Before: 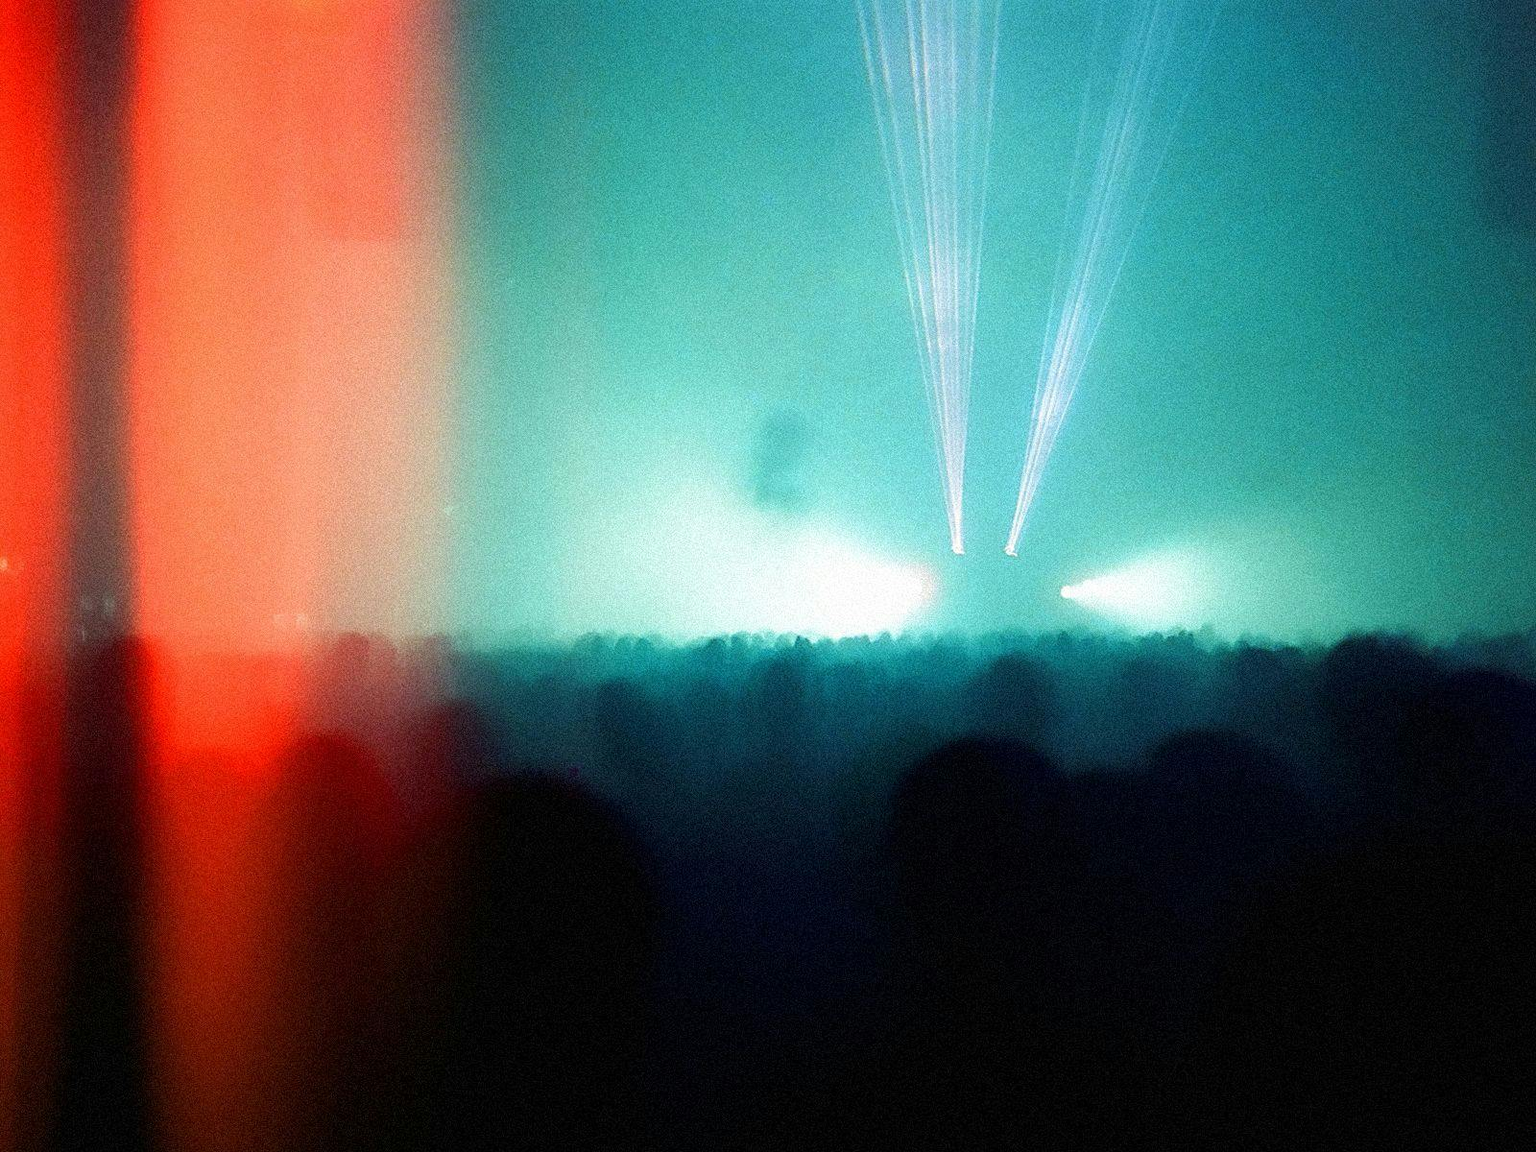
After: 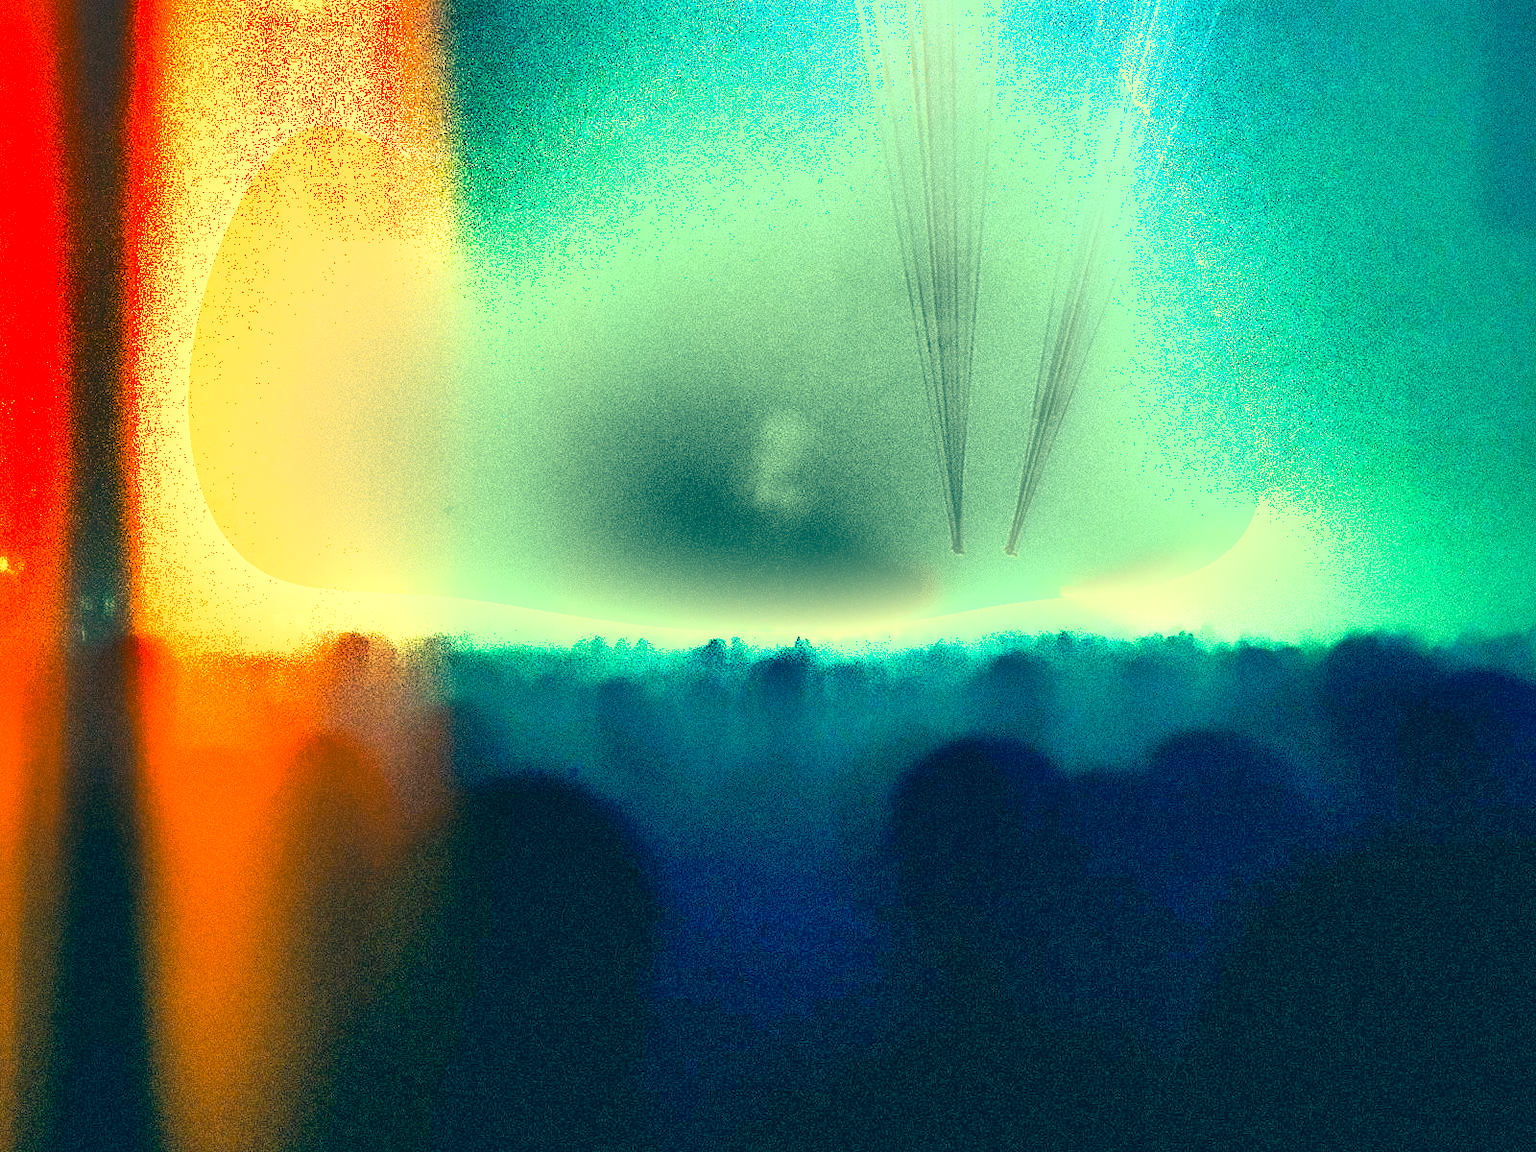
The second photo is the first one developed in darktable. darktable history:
shadows and highlights: white point adjustment 0.079, highlights -69.37, soften with gaussian
exposure: black level correction 0, exposure 1.698 EV, compensate highlight preservation false
color correction: highlights a* -16.1, highlights b* 39.95, shadows a* -39.79, shadows b* -26.75
